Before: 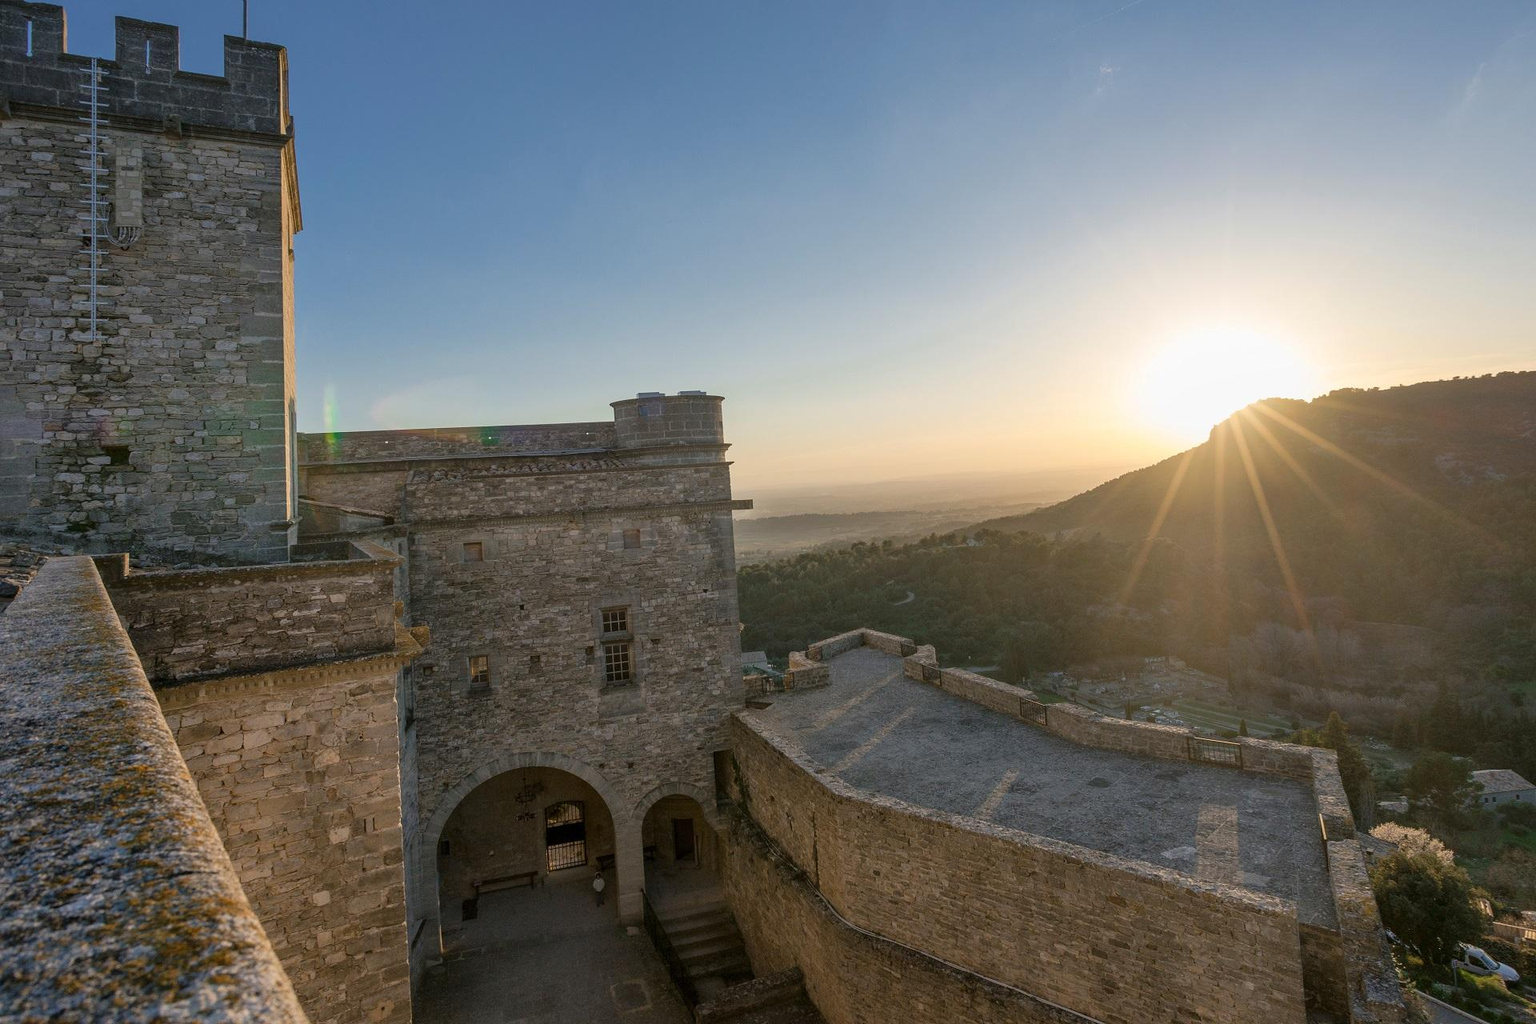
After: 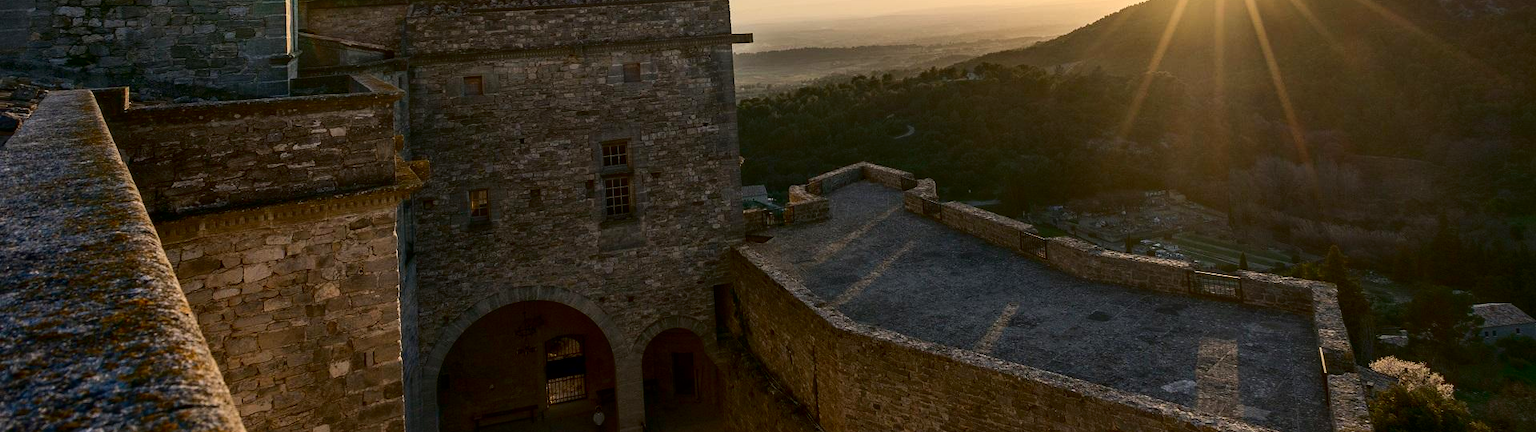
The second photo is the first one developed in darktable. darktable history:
crop: top 45.551%, bottom 12.262%
color correction: highlights a* 0.003, highlights b* -0.283
contrast brightness saturation: contrast 0.22, brightness -0.19, saturation 0.24
